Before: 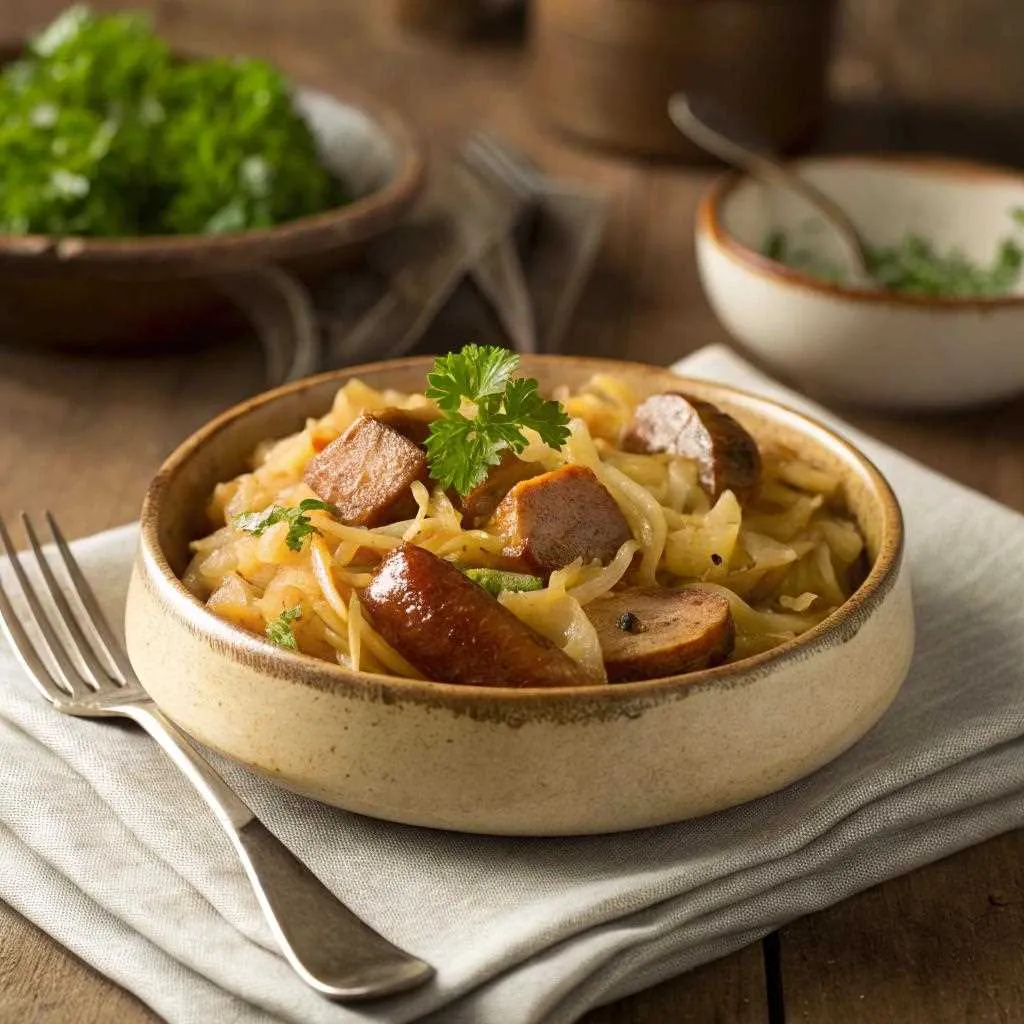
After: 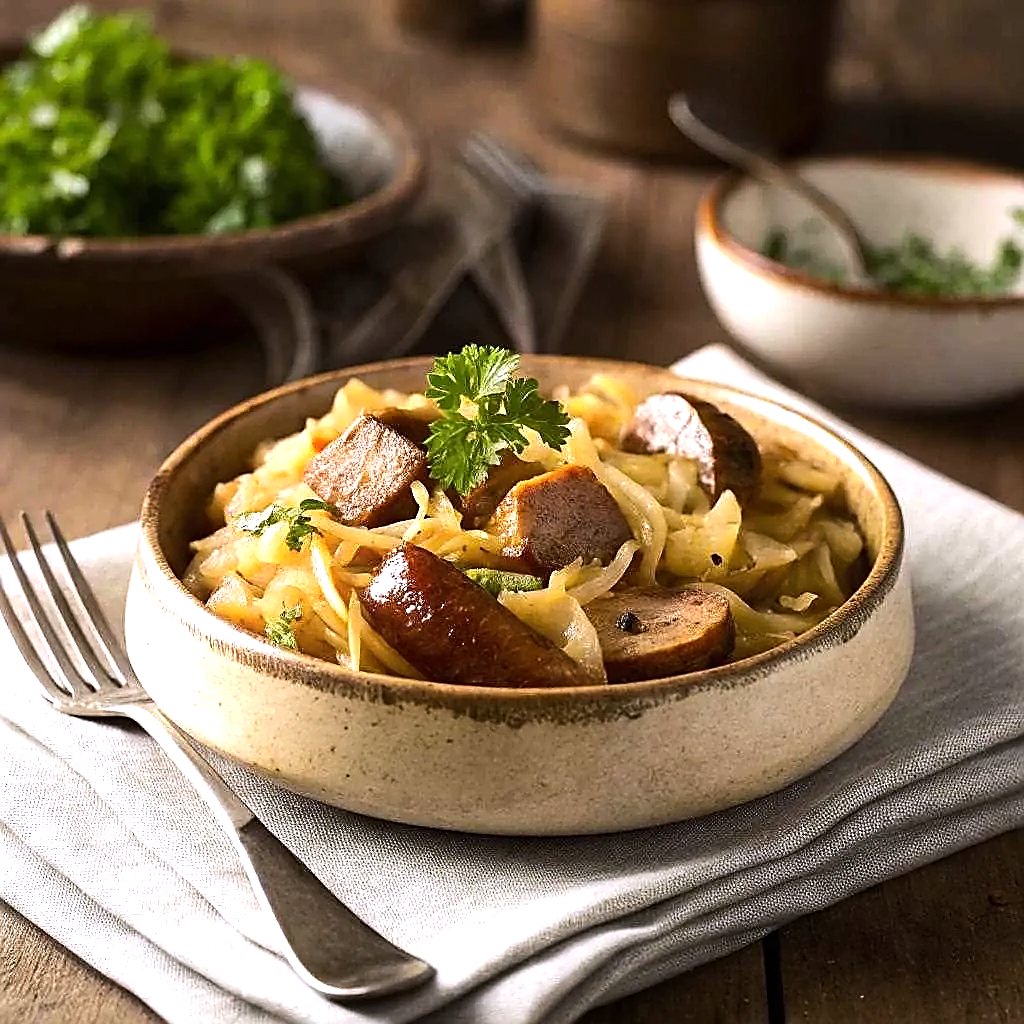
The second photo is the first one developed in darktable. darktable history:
sharpen: radius 1.4, amount 1.25, threshold 0.7
white balance: red 1.004, blue 1.096
tone equalizer: -8 EV -0.75 EV, -7 EV -0.7 EV, -6 EV -0.6 EV, -5 EV -0.4 EV, -3 EV 0.4 EV, -2 EV 0.6 EV, -1 EV 0.7 EV, +0 EV 0.75 EV, edges refinement/feathering 500, mask exposure compensation -1.57 EV, preserve details no
